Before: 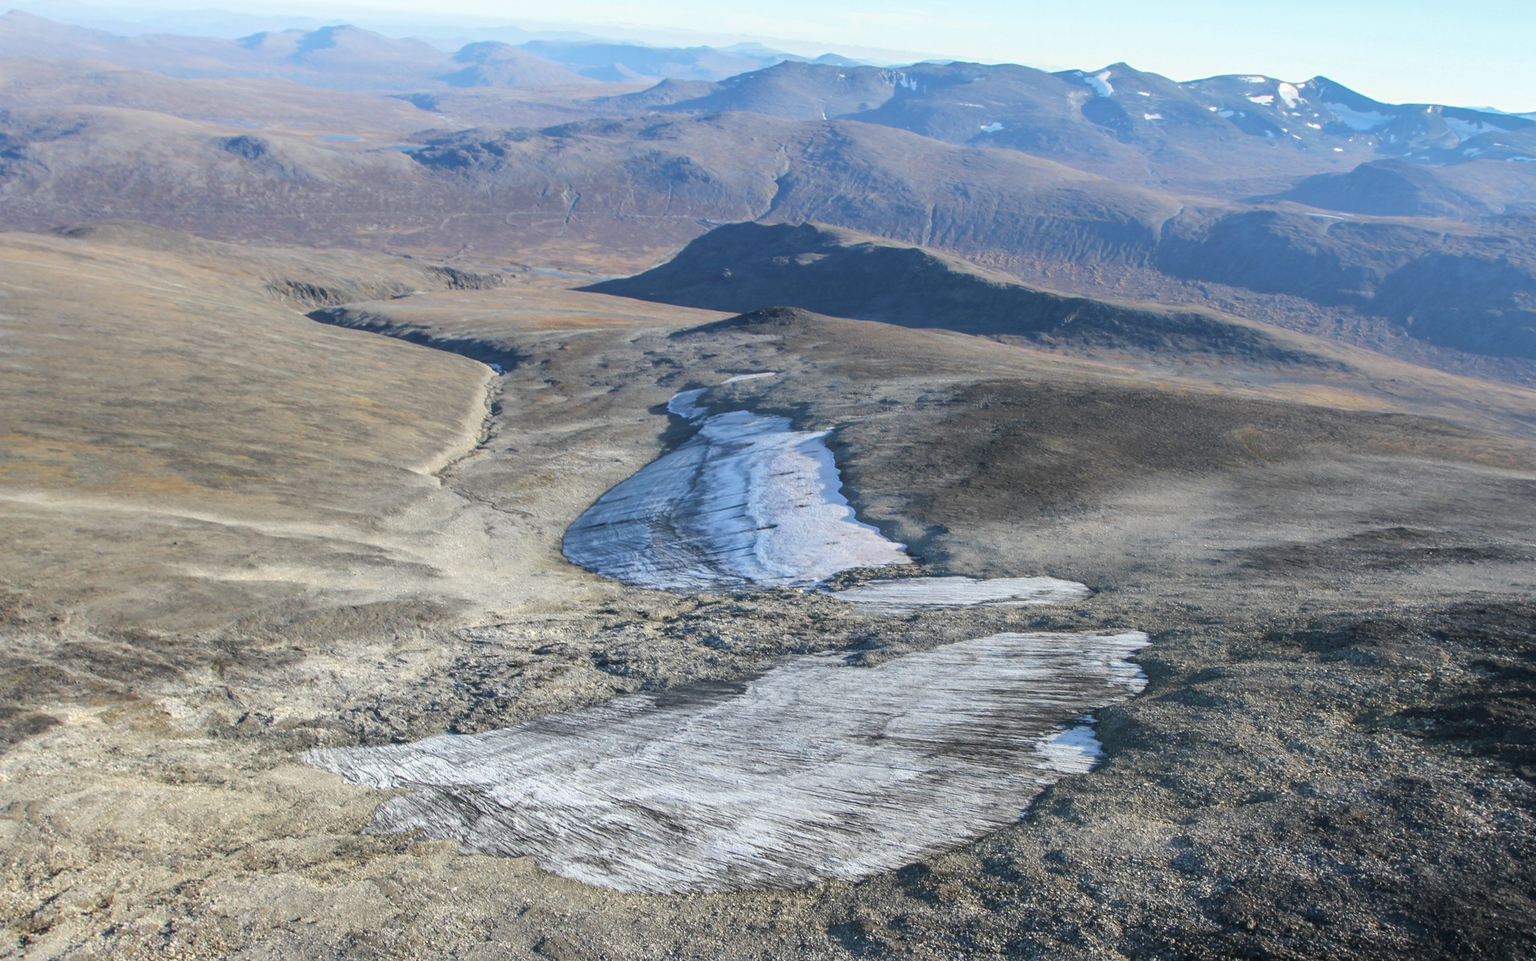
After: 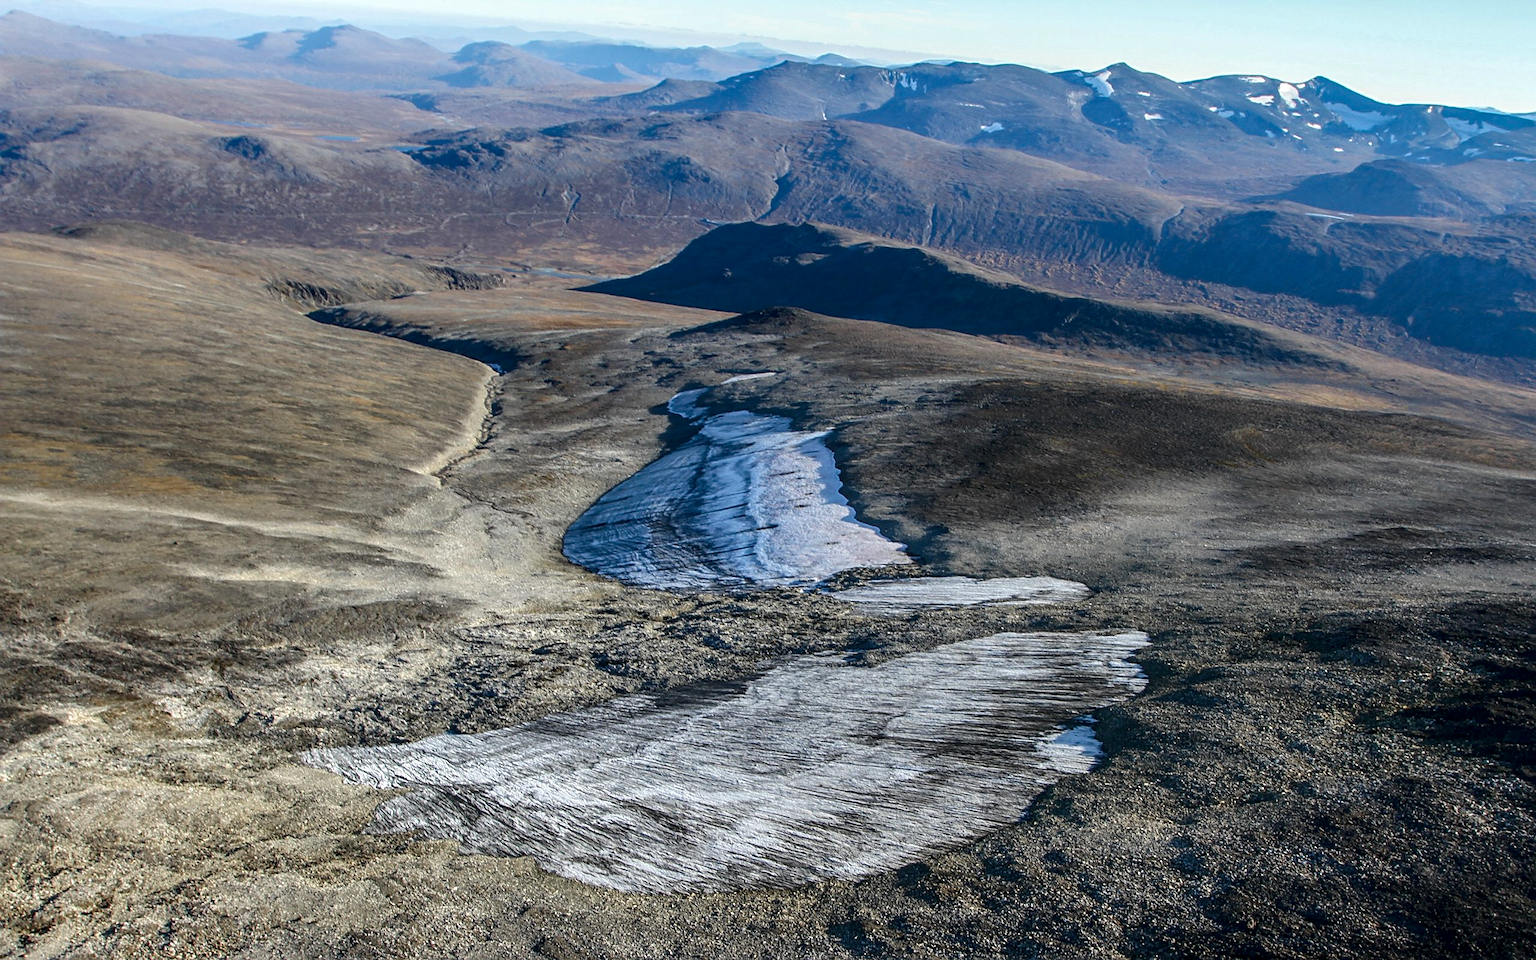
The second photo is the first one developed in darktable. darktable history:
local contrast: on, module defaults
contrast brightness saturation: contrast 0.102, brightness -0.26, saturation 0.136
sharpen: on, module defaults
